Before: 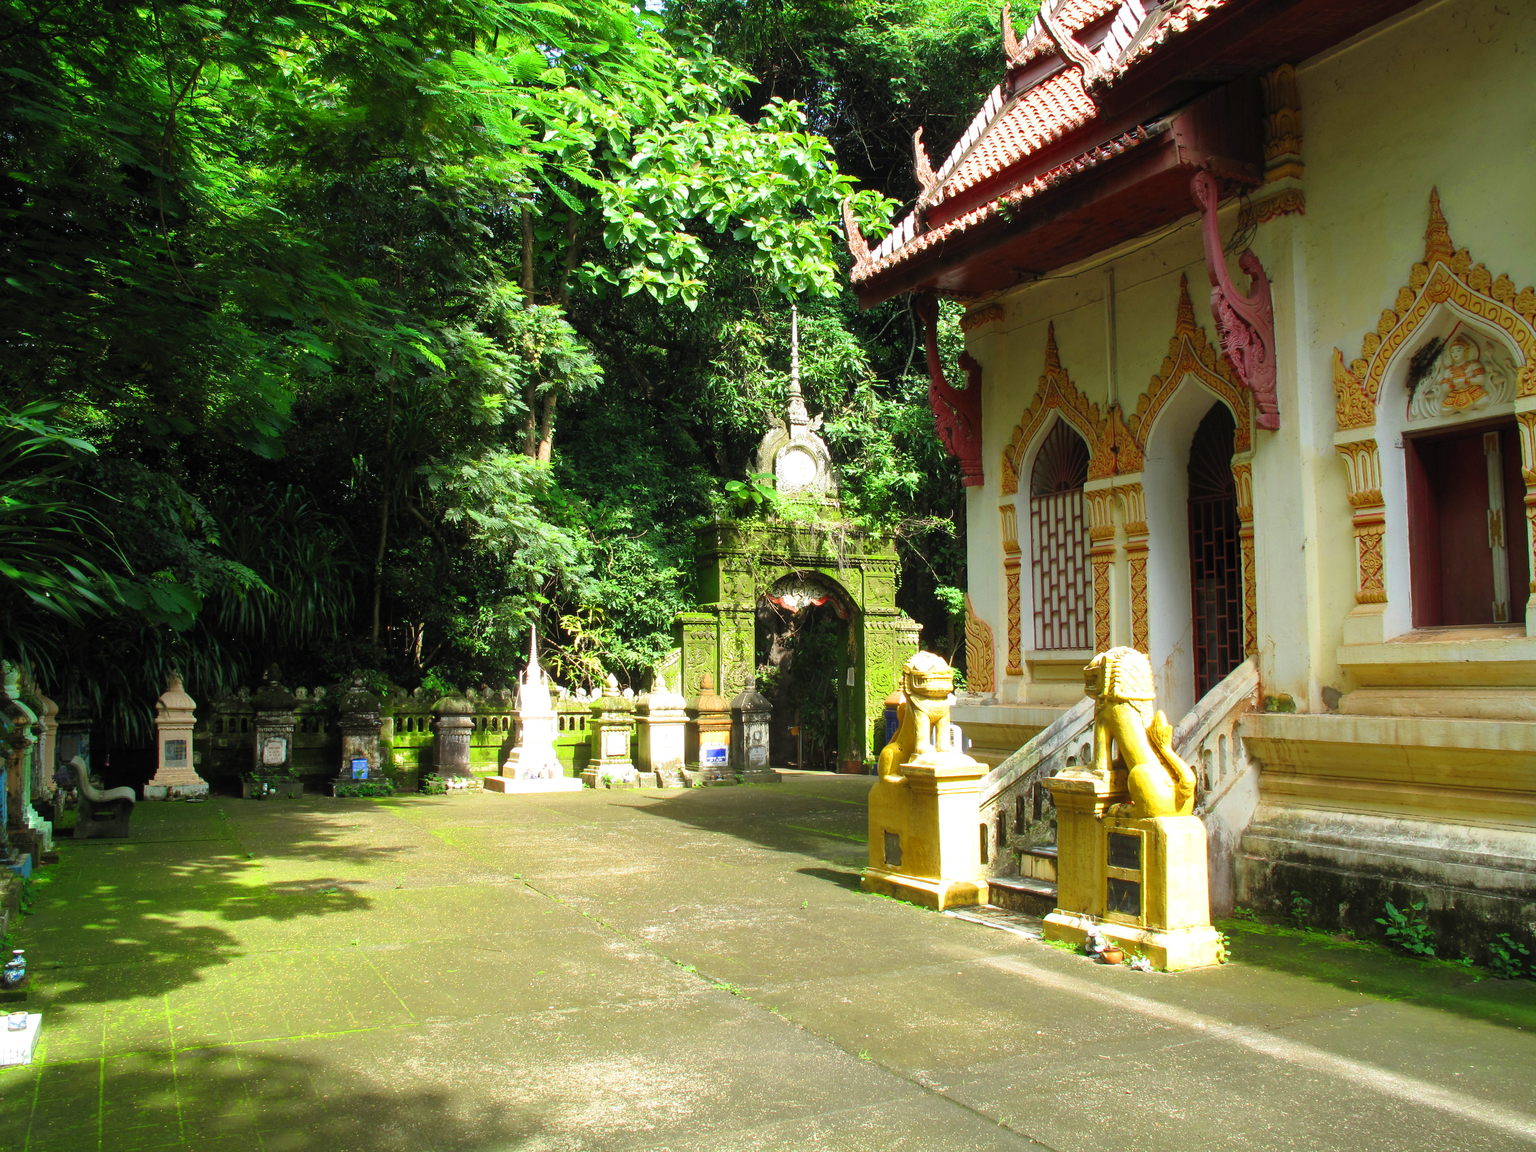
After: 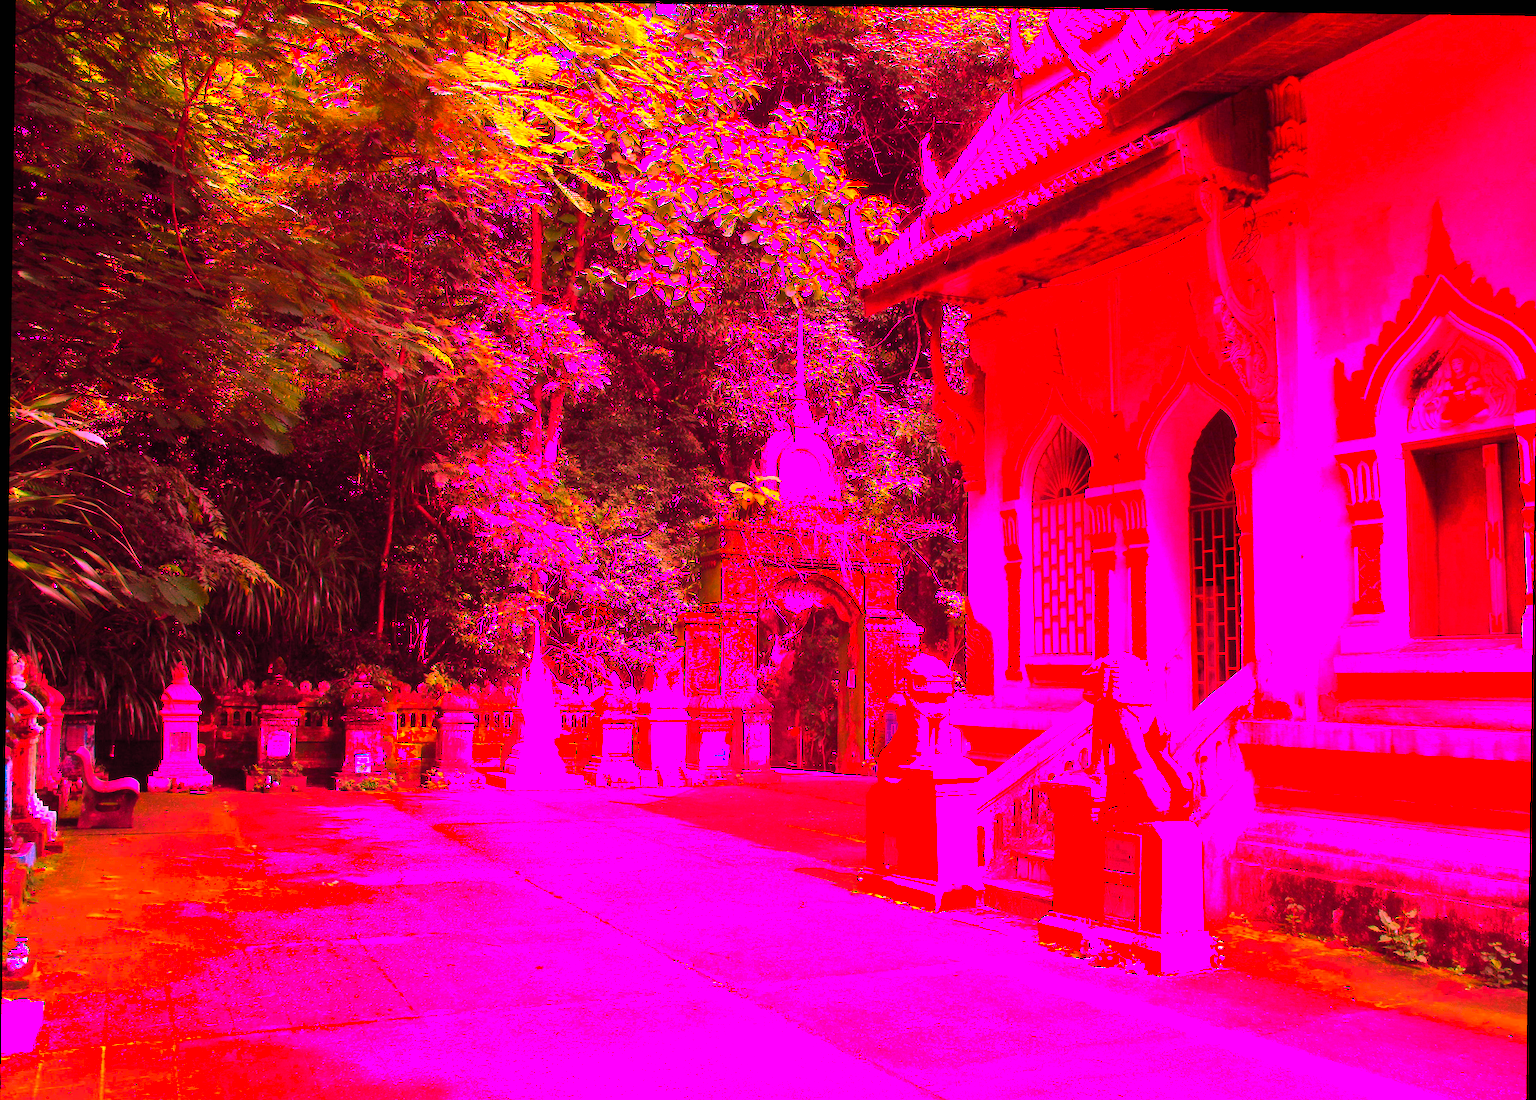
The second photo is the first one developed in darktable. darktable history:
contrast brightness saturation: contrast 0.09, saturation 0.28
rotate and perspective: rotation 0.8°, automatic cropping off
tone curve: curves: ch0 [(0, 0) (0.568, 0.517) (0.8, 0.717) (1, 1)]
exposure: black level correction 0, exposure 0.7 EV, compensate exposure bias true, compensate highlight preservation false
graduated density: density 0.38 EV, hardness 21%, rotation -6.11°, saturation 32%
crop: top 0.448%, right 0.264%, bottom 5.045%
white balance: red 4.26, blue 1.802
